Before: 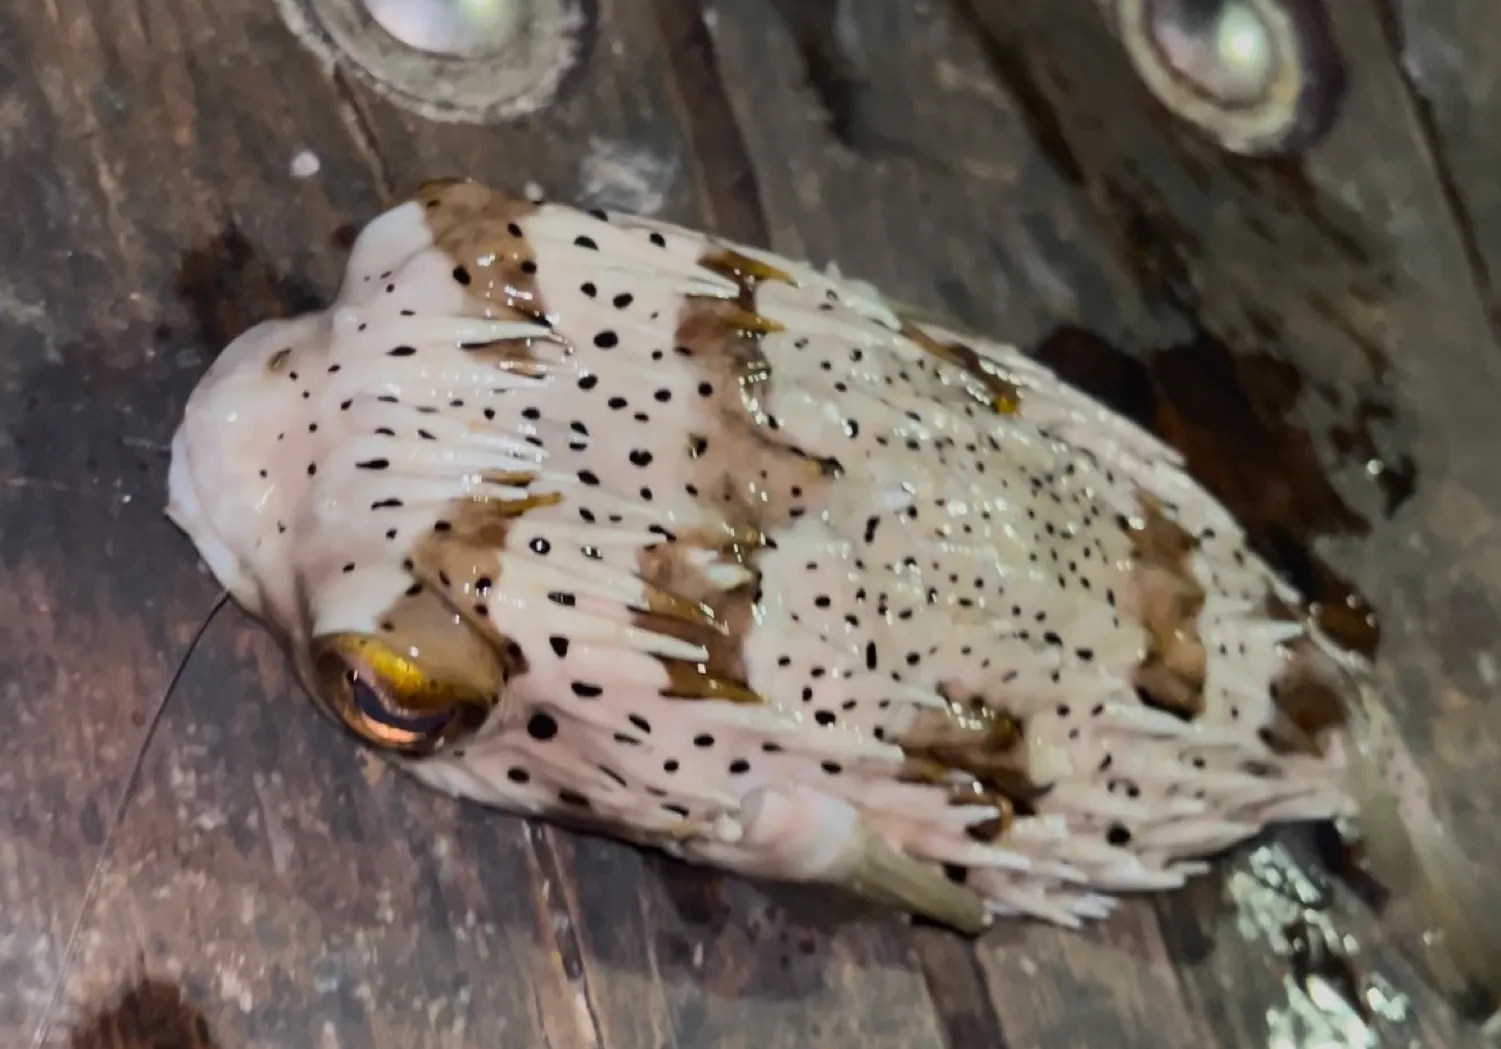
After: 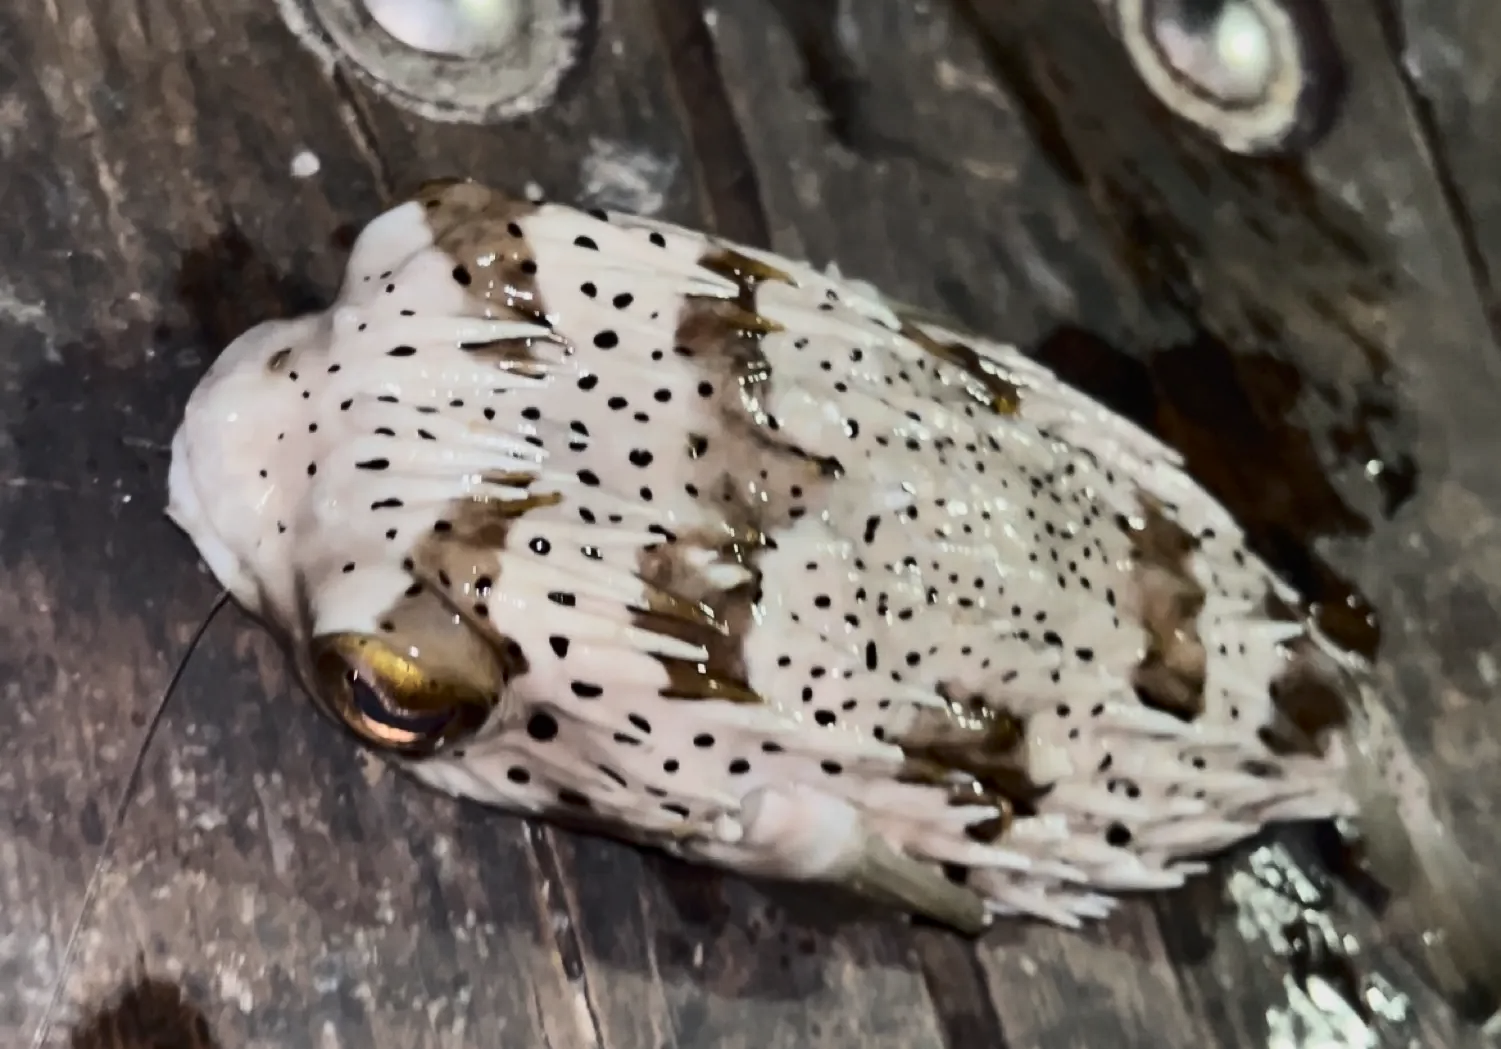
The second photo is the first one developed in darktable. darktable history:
shadows and highlights: highlights color adjustment 42.76%, low approximation 0.01, soften with gaussian
contrast brightness saturation: contrast 0.249, saturation -0.312
